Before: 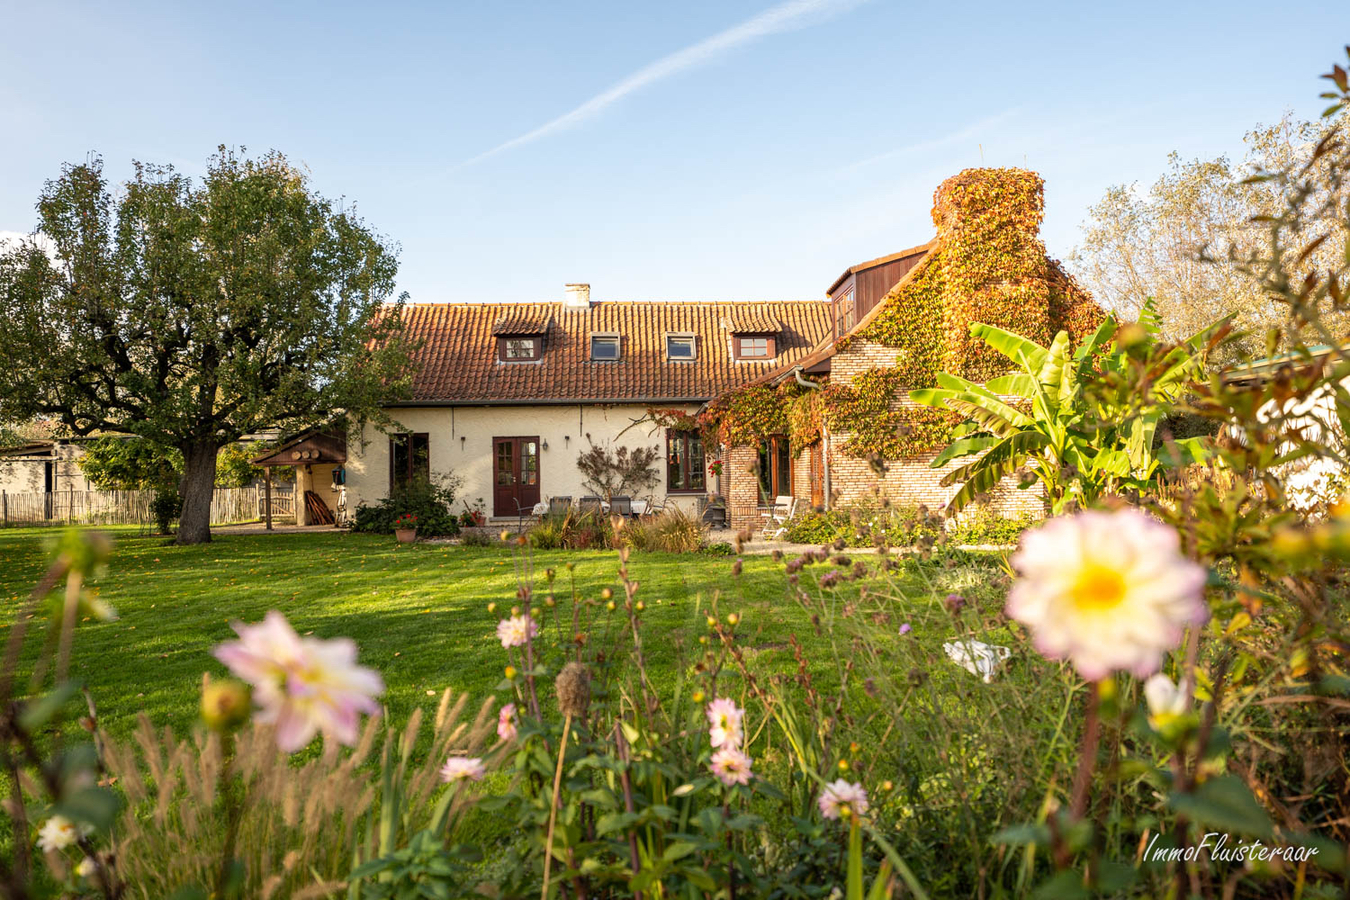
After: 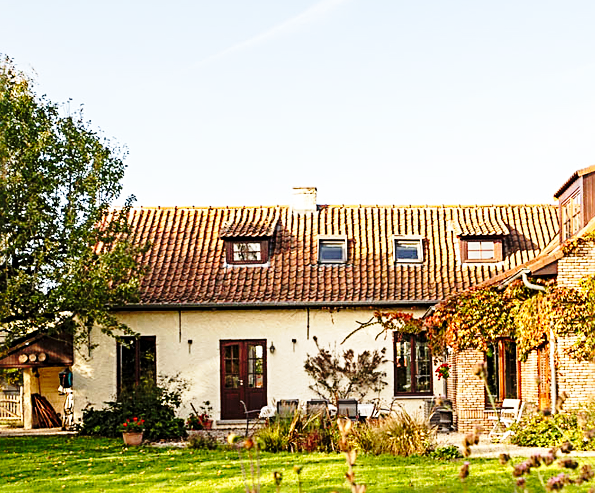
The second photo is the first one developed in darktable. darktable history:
sharpen: radius 2.584, amount 0.688
base curve: curves: ch0 [(0, 0) (0.04, 0.03) (0.133, 0.232) (0.448, 0.748) (0.843, 0.968) (1, 1)], preserve colors none
crop: left 20.248%, top 10.86%, right 35.675%, bottom 34.321%
